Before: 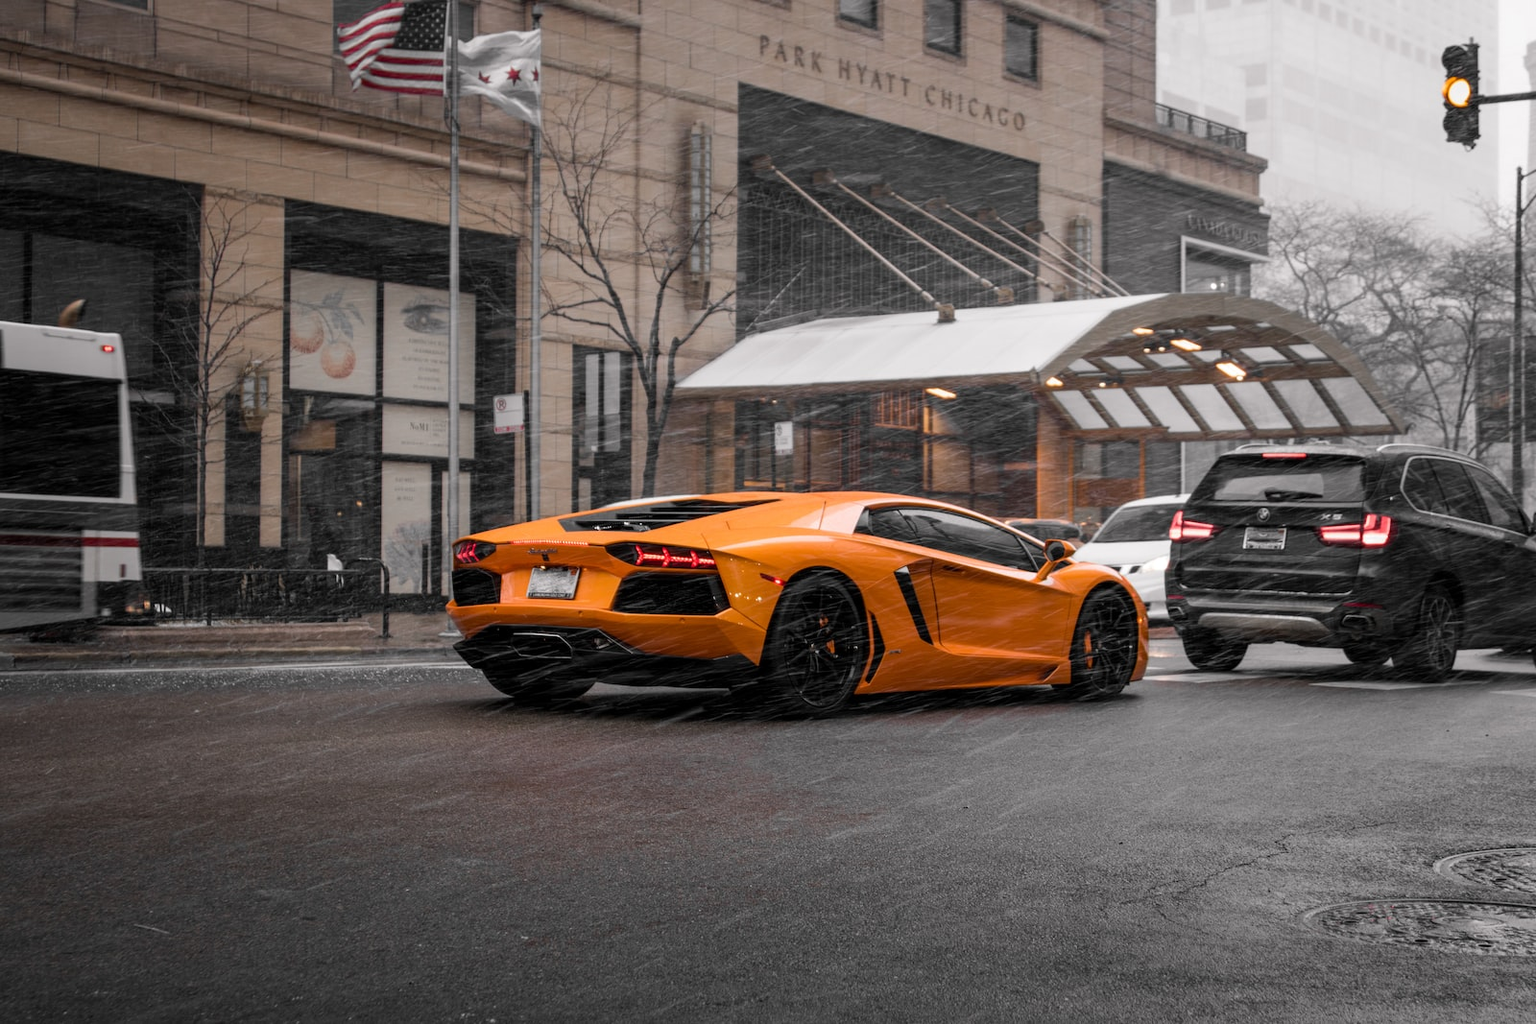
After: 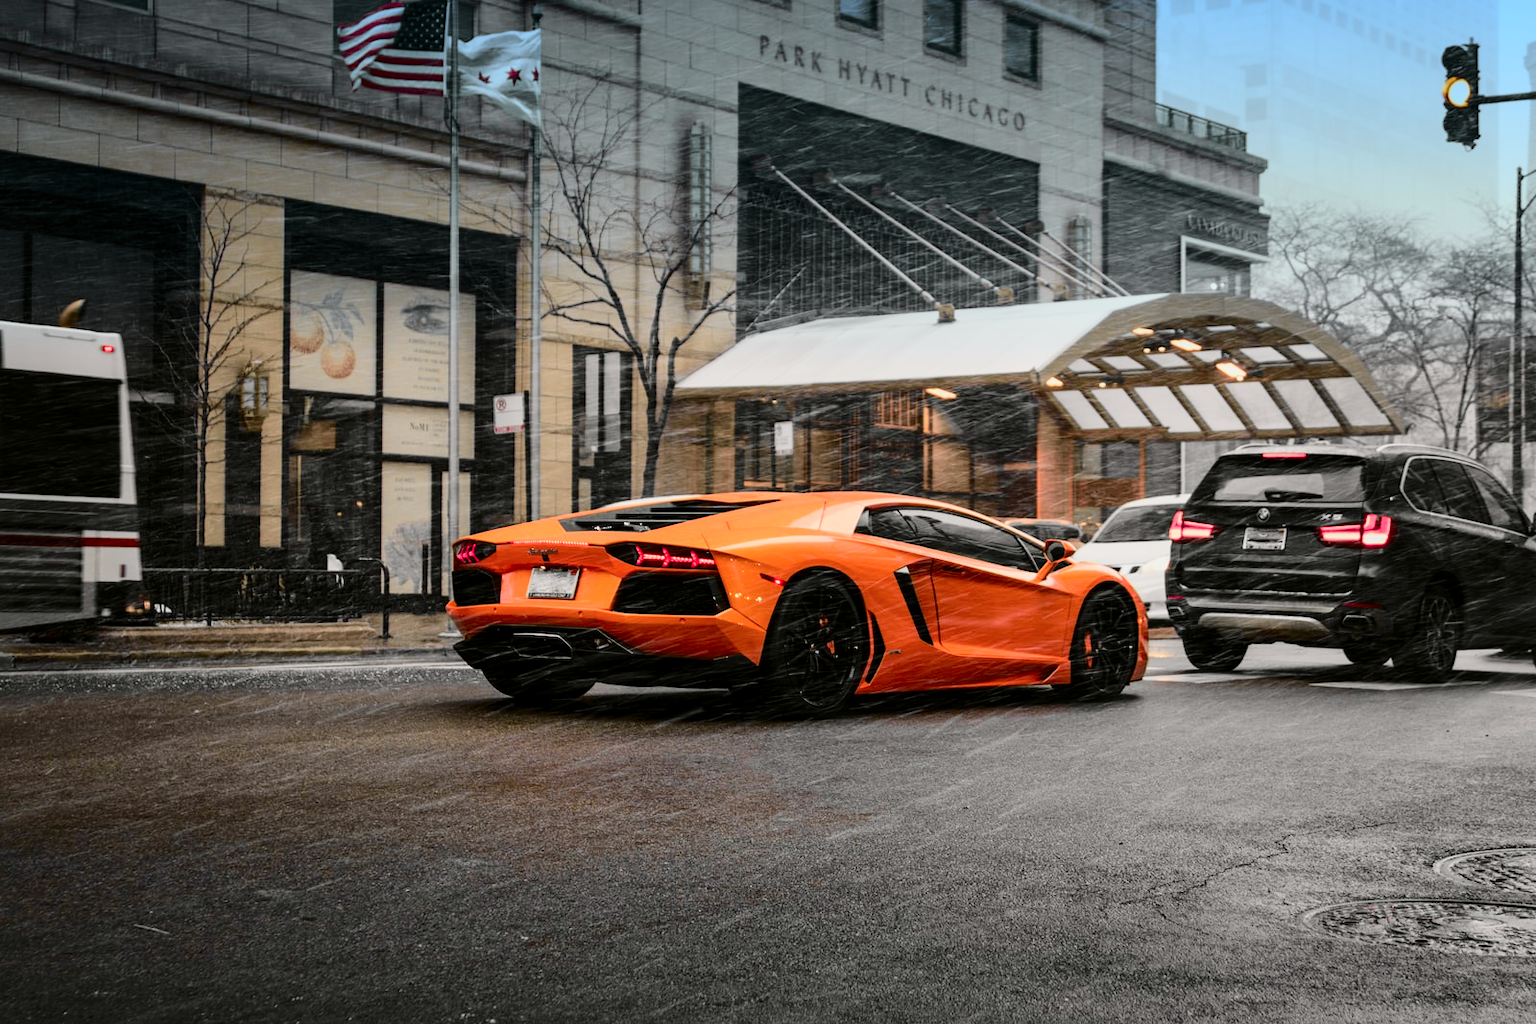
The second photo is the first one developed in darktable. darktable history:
tone curve: curves: ch0 [(0, 0.006) (0.184, 0.117) (0.405, 0.46) (0.456, 0.528) (0.634, 0.728) (0.877, 0.89) (0.984, 0.935)]; ch1 [(0, 0) (0.443, 0.43) (0.492, 0.489) (0.566, 0.579) (0.595, 0.625) (0.608, 0.667) (0.65, 0.729) (1, 1)]; ch2 [(0, 0) (0.33, 0.301) (0.421, 0.443) (0.447, 0.489) (0.492, 0.498) (0.537, 0.583) (0.586, 0.591) (0.663, 0.686) (1, 1)], color space Lab, independent channels, preserve colors none
graduated density: density 2.02 EV, hardness 44%, rotation 0.374°, offset 8.21, hue 208.8°, saturation 97%
local contrast: mode bilateral grid, contrast 20, coarseness 50, detail 120%, midtone range 0.2
